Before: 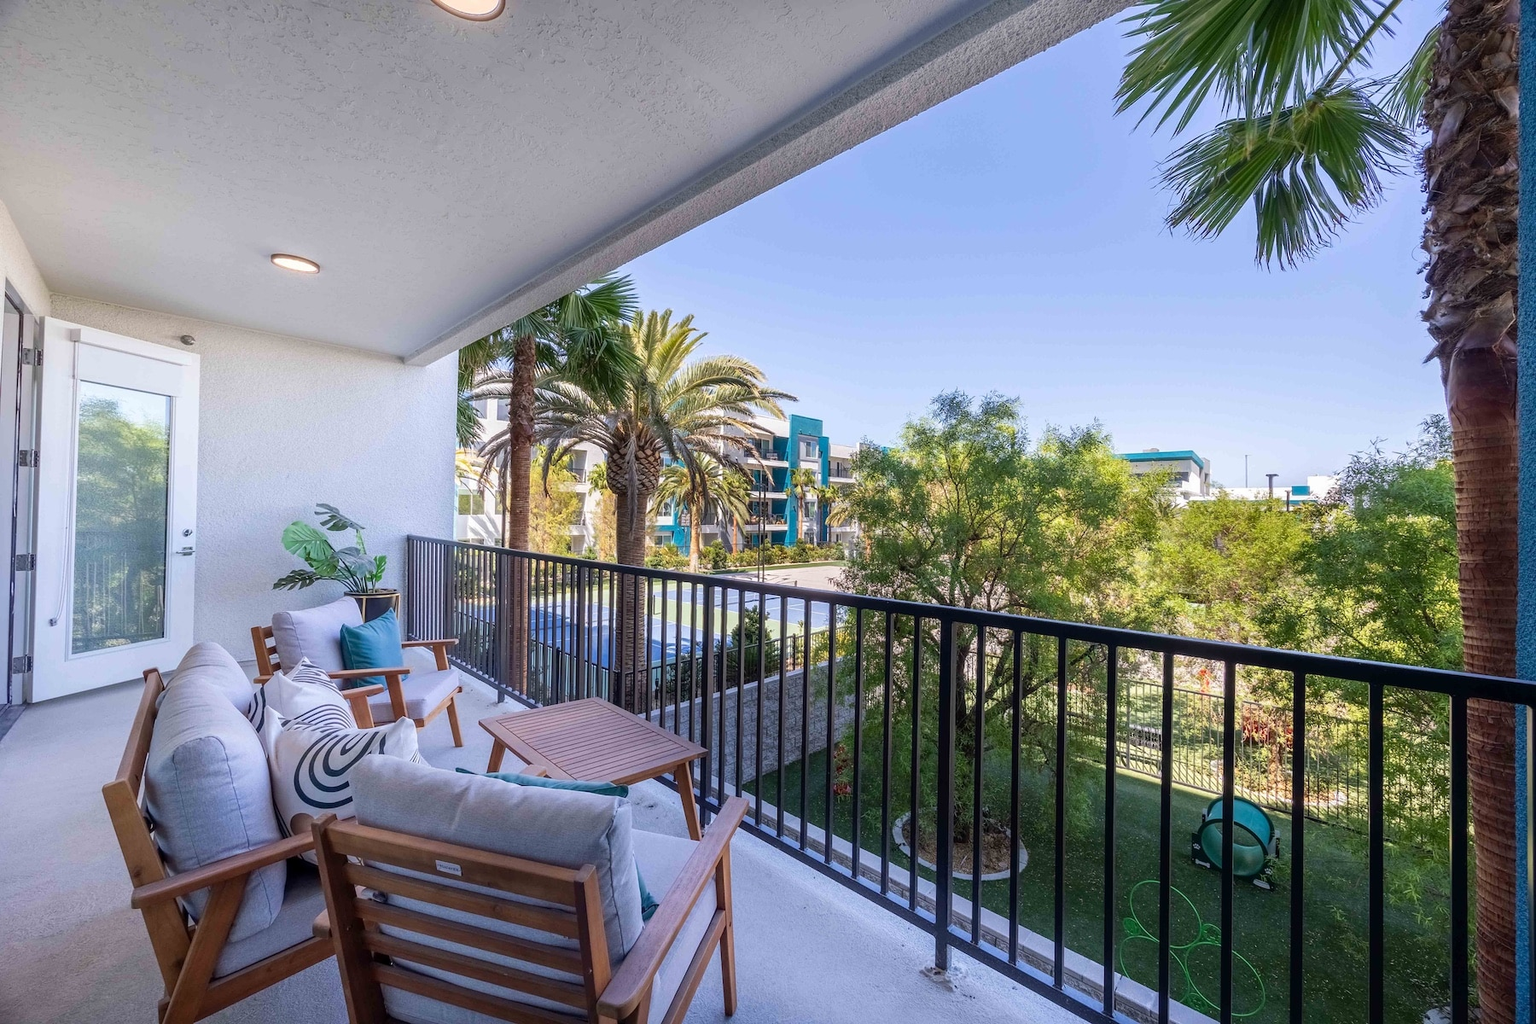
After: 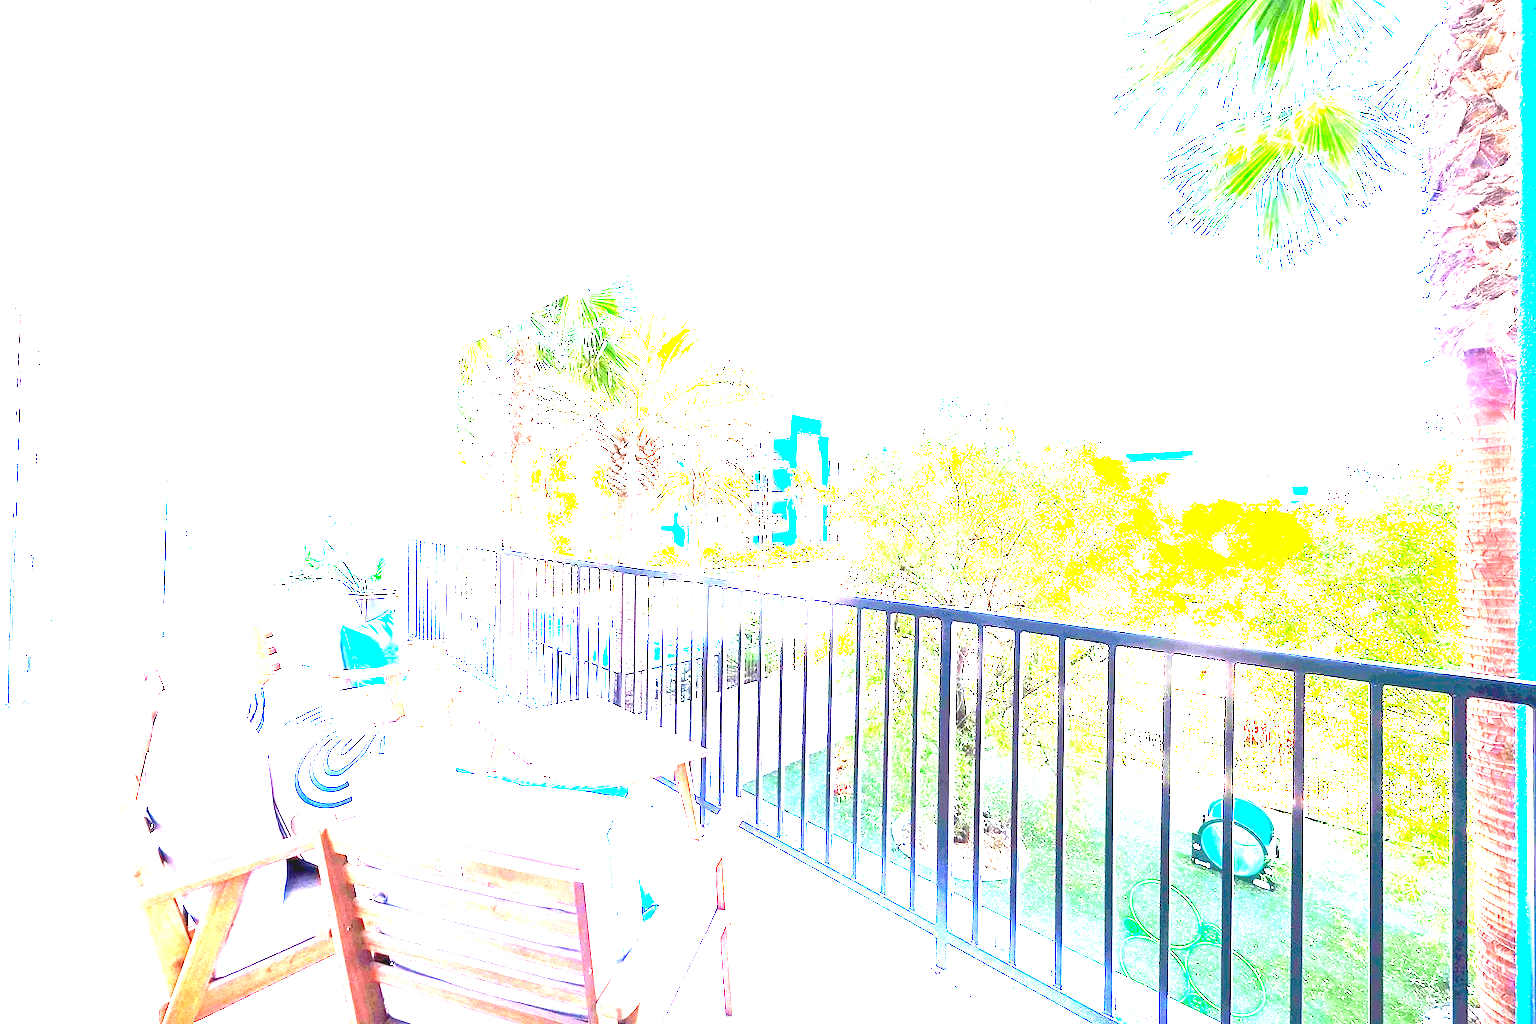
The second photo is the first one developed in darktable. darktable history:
exposure: black level correction 0, exposure 1.675 EV, compensate exposure bias true, compensate highlight preservation false
vibrance: vibrance 60%
